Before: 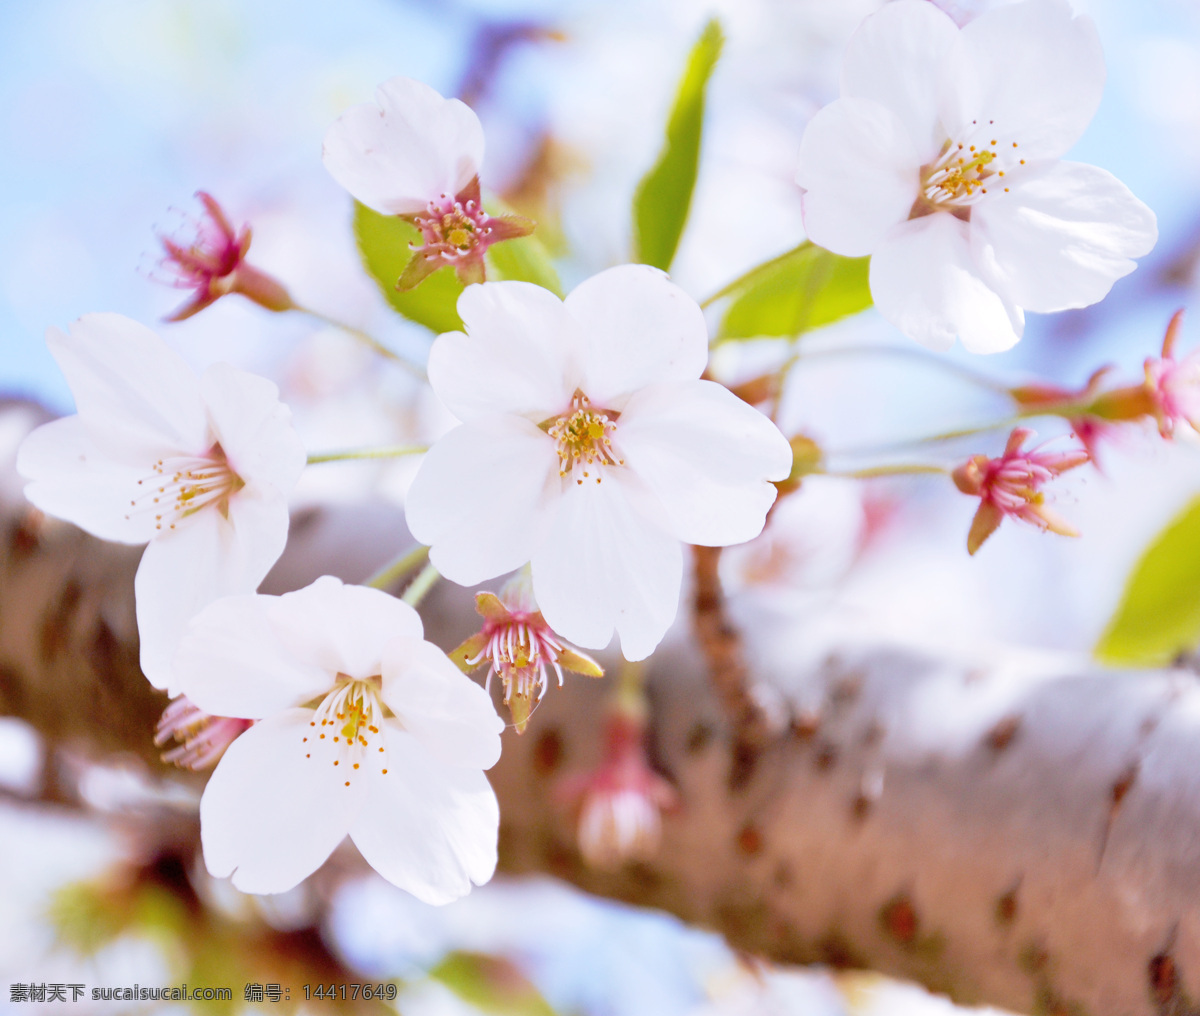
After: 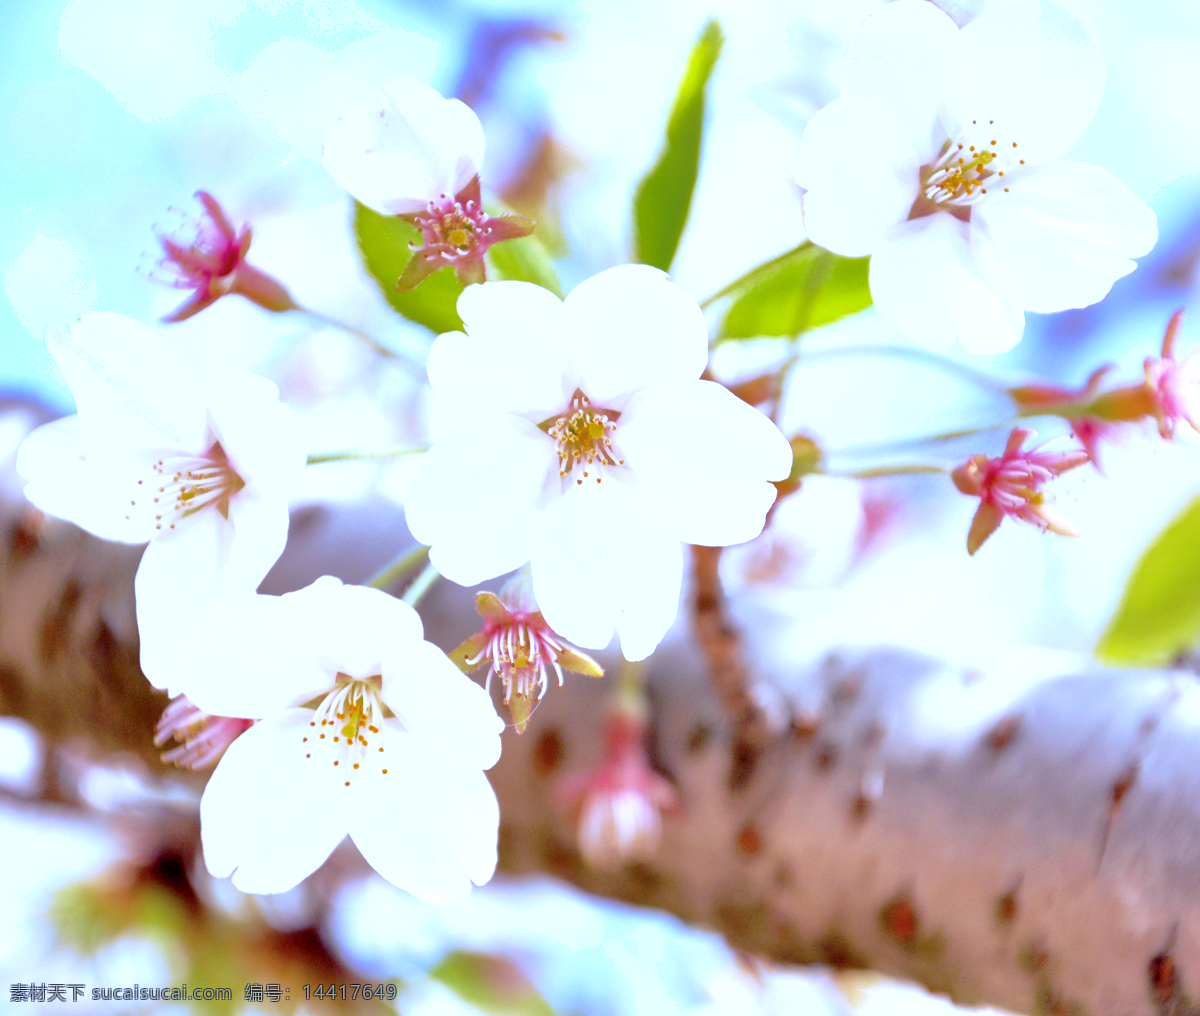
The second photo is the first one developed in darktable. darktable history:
shadows and highlights: shadows 10, white point adjustment 1, highlights -40
color calibration: x 0.38, y 0.39, temperature 4086.04 K
exposure: black level correction 0.003, exposure 0.383 EV, compensate highlight preservation false
